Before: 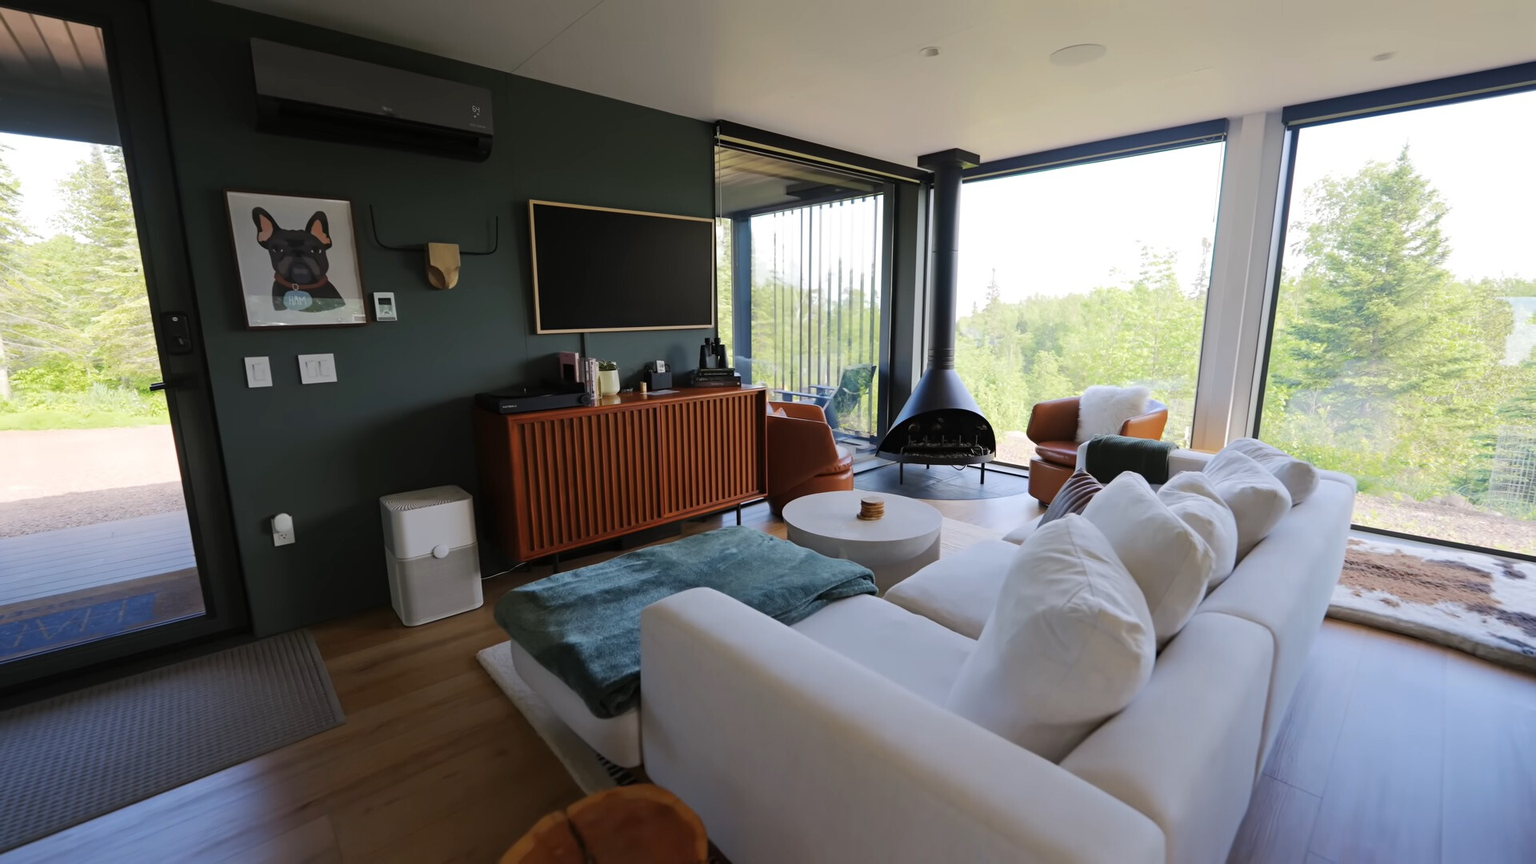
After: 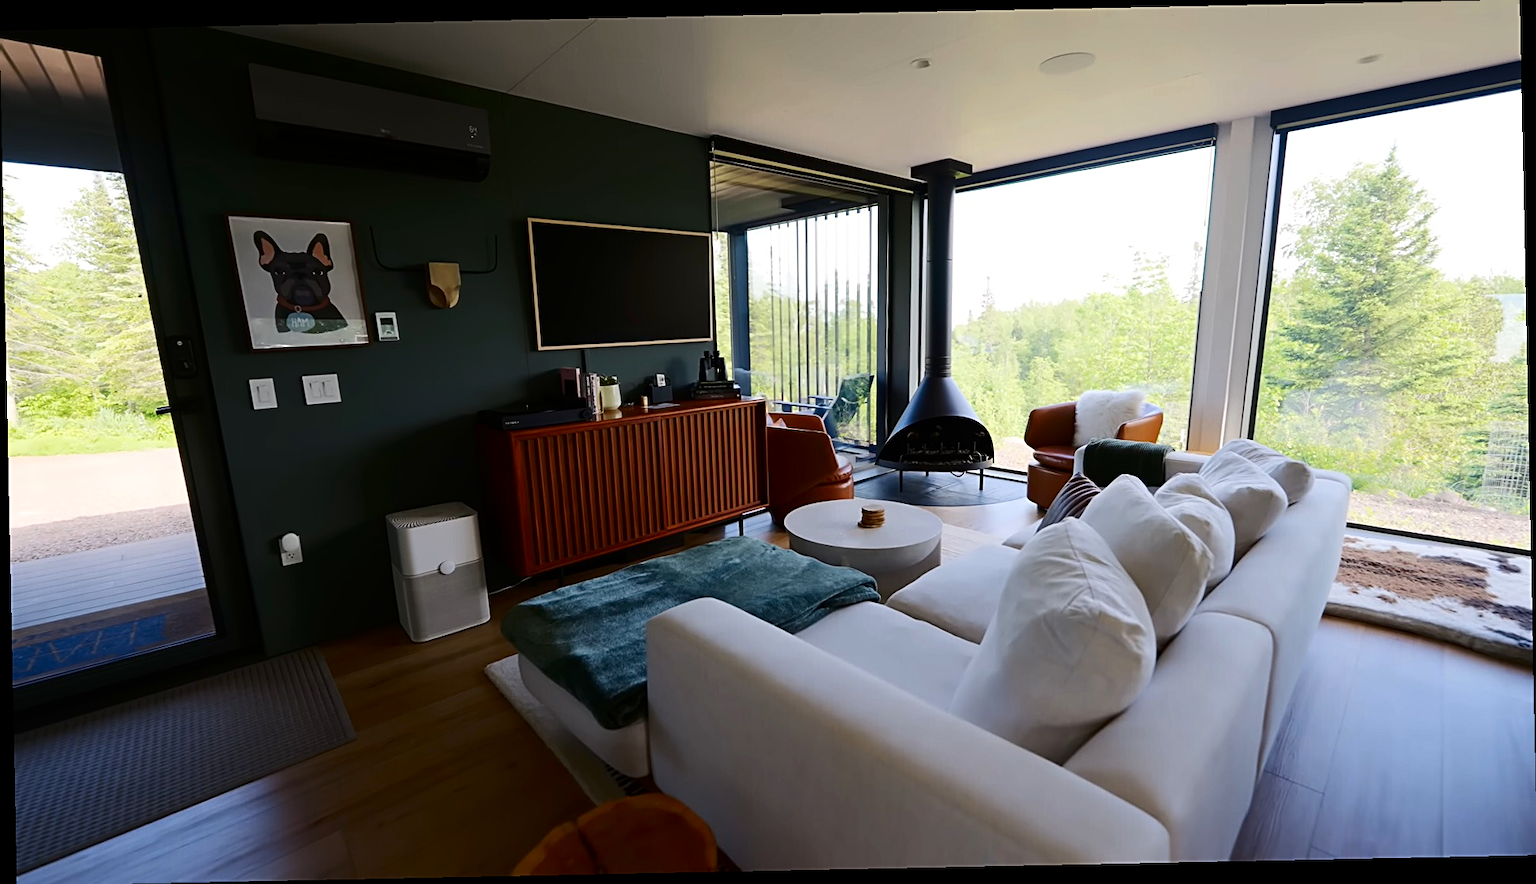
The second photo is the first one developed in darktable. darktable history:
sharpen: on, module defaults
contrast brightness saturation: contrast 0.2, brightness -0.11, saturation 0.1
rotate and perspective: rotation -1.17°, automatic cropping off
